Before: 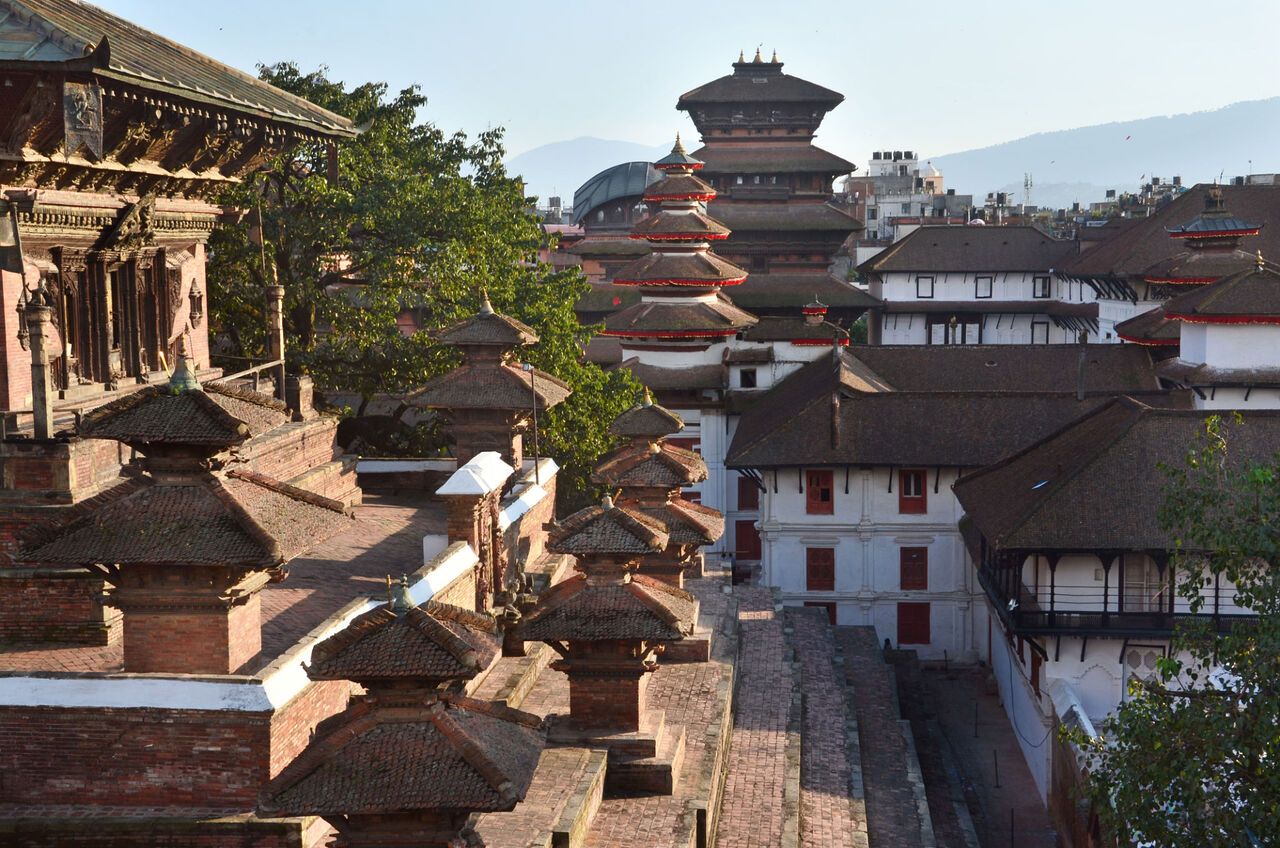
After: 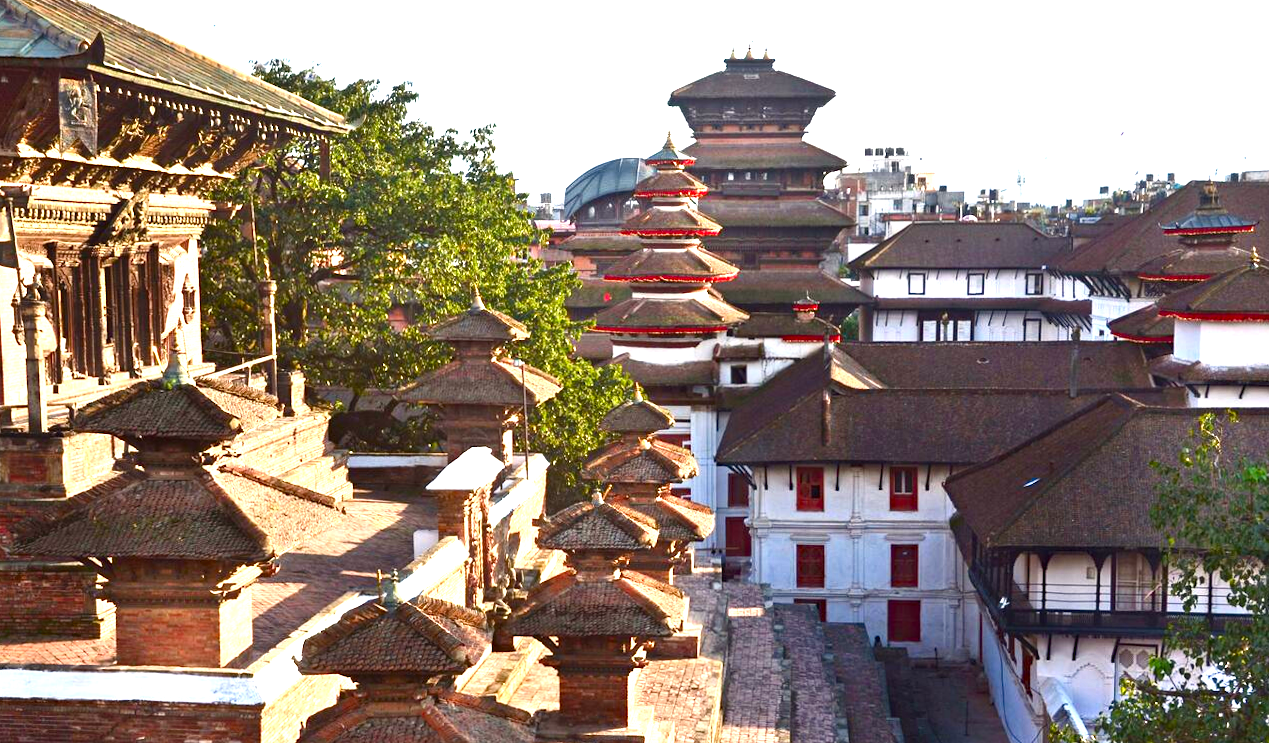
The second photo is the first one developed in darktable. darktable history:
color balance rgb: shadows lift › chroma 1%, shadows lift › hue 28.8°, power › hue 60°, highlights gain › chroma 1%, highlights gain › hue 60°, global offset › luminance 0.25%, perceptual saturation grading › highlights -20%, perceptual saturation grading › shadows 20%, perceptual brilliance grading › highlights 10%, perceptual brilliance grading › shadows -5%, global vibrance 19.67%
exposure: black level correction 0, exposure 1.1 EV, compensate highlight preservation false
contrast brightness saturation: contrast 0.08, saturation 0.2
haze removal: compatibility mode true, adaptive false
rotate and perspective: rotation 0.192°, lens shift (horizontal) -0.015, crop left 0.005, crop right 0.996, crop top 0.006, crop bottom 0.99
crop and rotate: top 0%, bottom 11.49%
